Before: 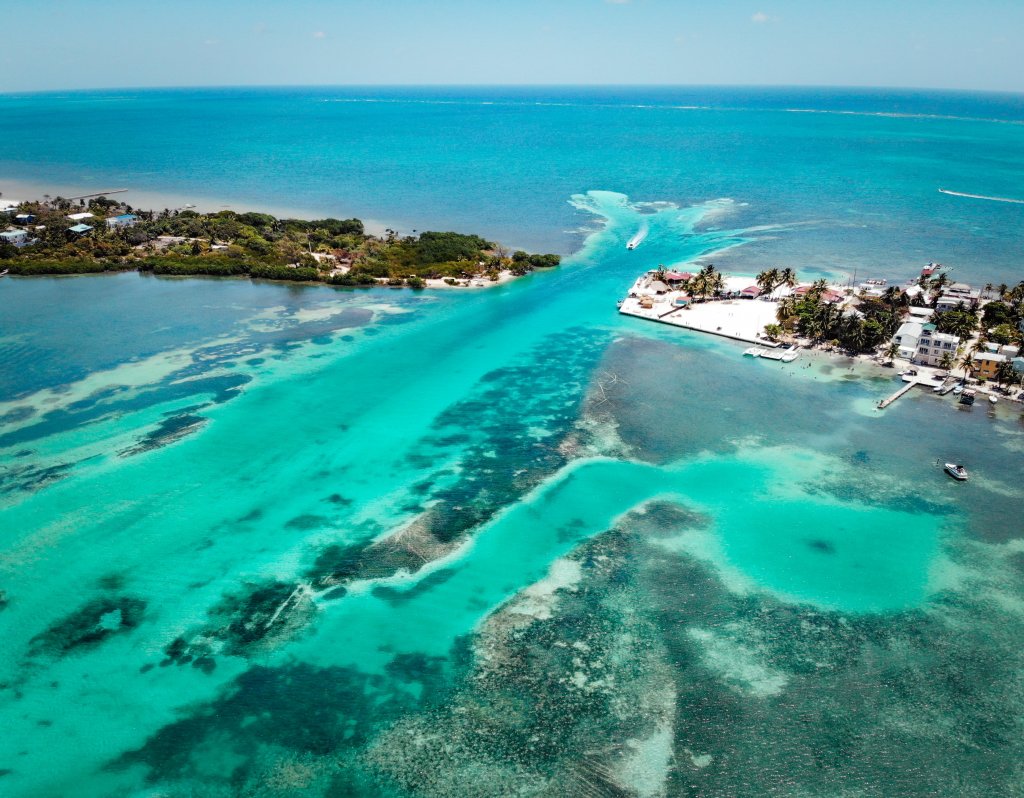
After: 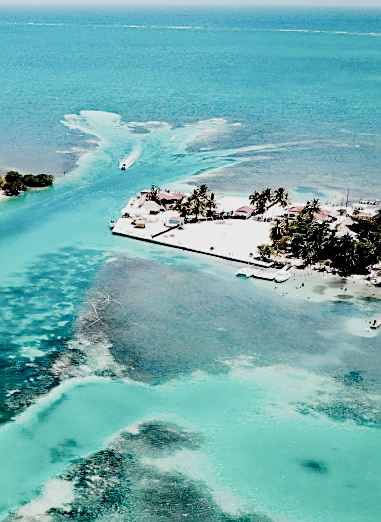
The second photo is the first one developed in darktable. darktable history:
tone equalizer: -8 EV -0.724 EV, -7 EV -0.688 EV, -6 EV -0.586 EV, -5 EV -0.366 EV, -3 EV 0.393 EV, -2 EV 0.6 EV, -1 EV 0.697 EV, +0 EV 0.736 EV, edges refinement/feathering 500, mask exposure compensation -1.57 EV, preserve details no
filmic rgb: black relative exposure -6.97 EV, white relative exposure 5.66 EV, hardness 2.86, preserve chrominance no, color science v5 (2021)
sharpen: on, module defaults
tone curve: curves: ch0 [(0, 0) (0.003, 0) (0.011, 0.001) (0.025, 0.003) (0.044, 0.006) (0.069, 0.009) (0.1, 0.013) (0.136, 0.032) (0.177, 0.067) (0.224, 0.121) (0.277, 0.185) (0.335, 0.255) (0.399, 0.333) (0.468, 0.417) (0.543, 0.508) (0.623, 0.606) (0.709, 0.71) (0.801, 0.819) (0.898, 0.926) (1, 1)], color space Lab, linked channels, preserve colors none
crop and rotate: left 49.603%, top 10.09%, right 13.12%, bottom 24.4%
